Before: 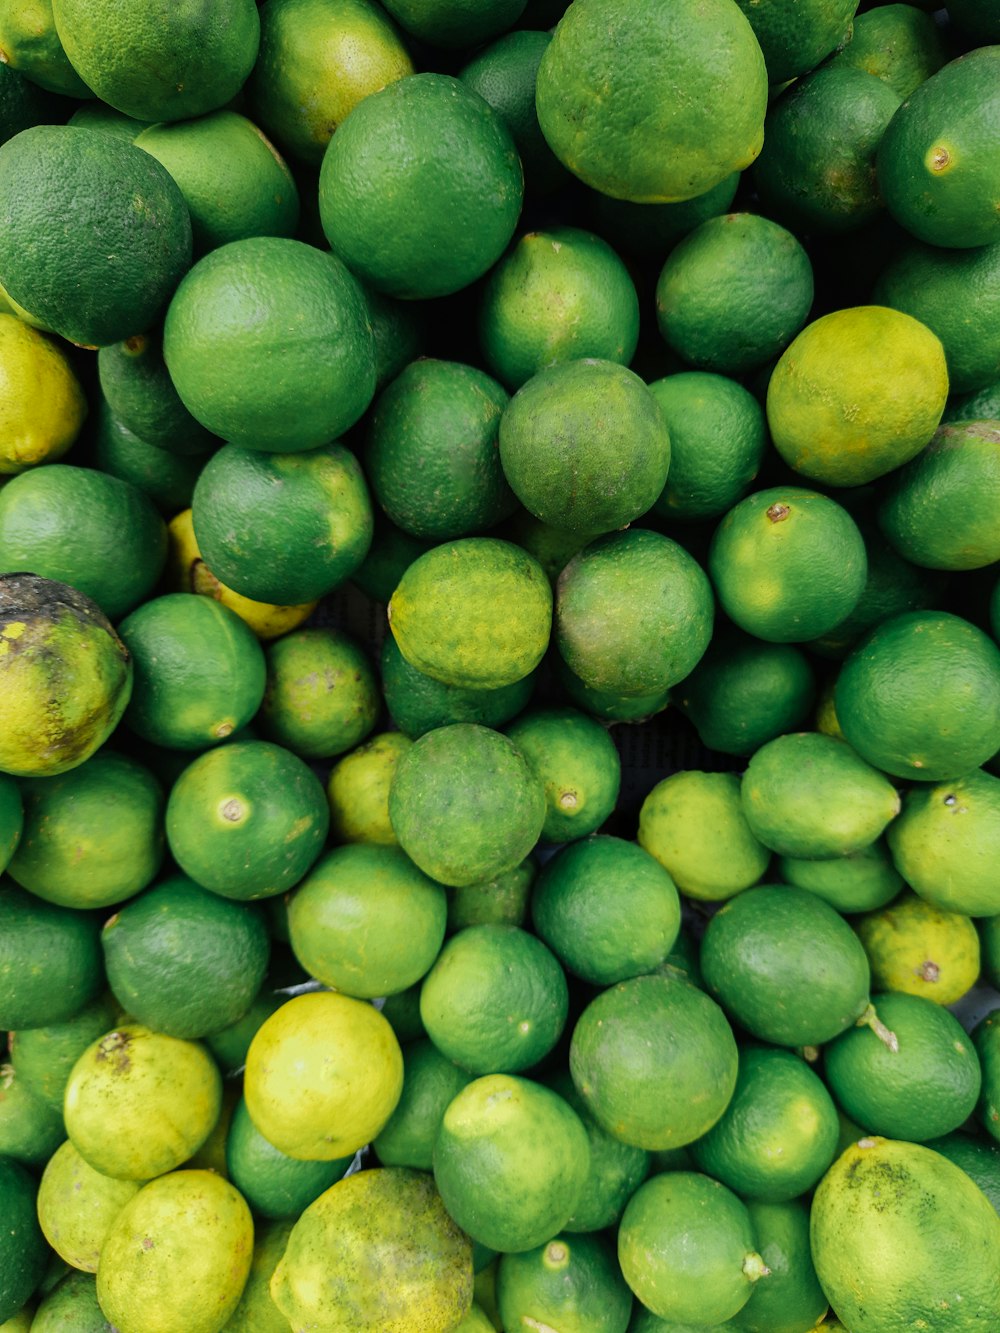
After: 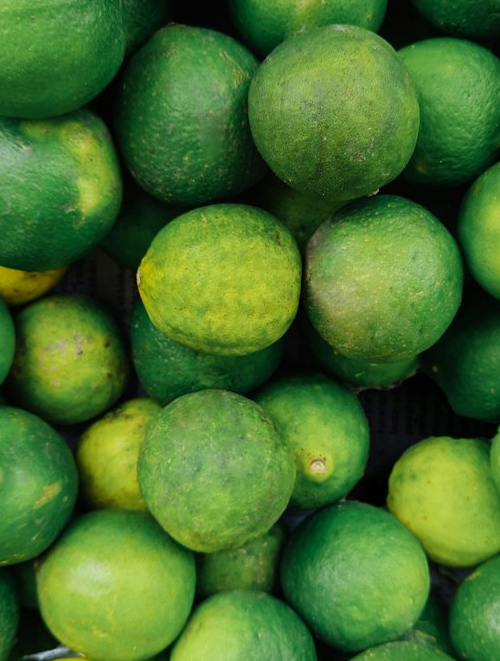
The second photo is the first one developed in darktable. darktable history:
crop: left 25.119%, top 25.126%, right 24.835%, bottom 25.259%
